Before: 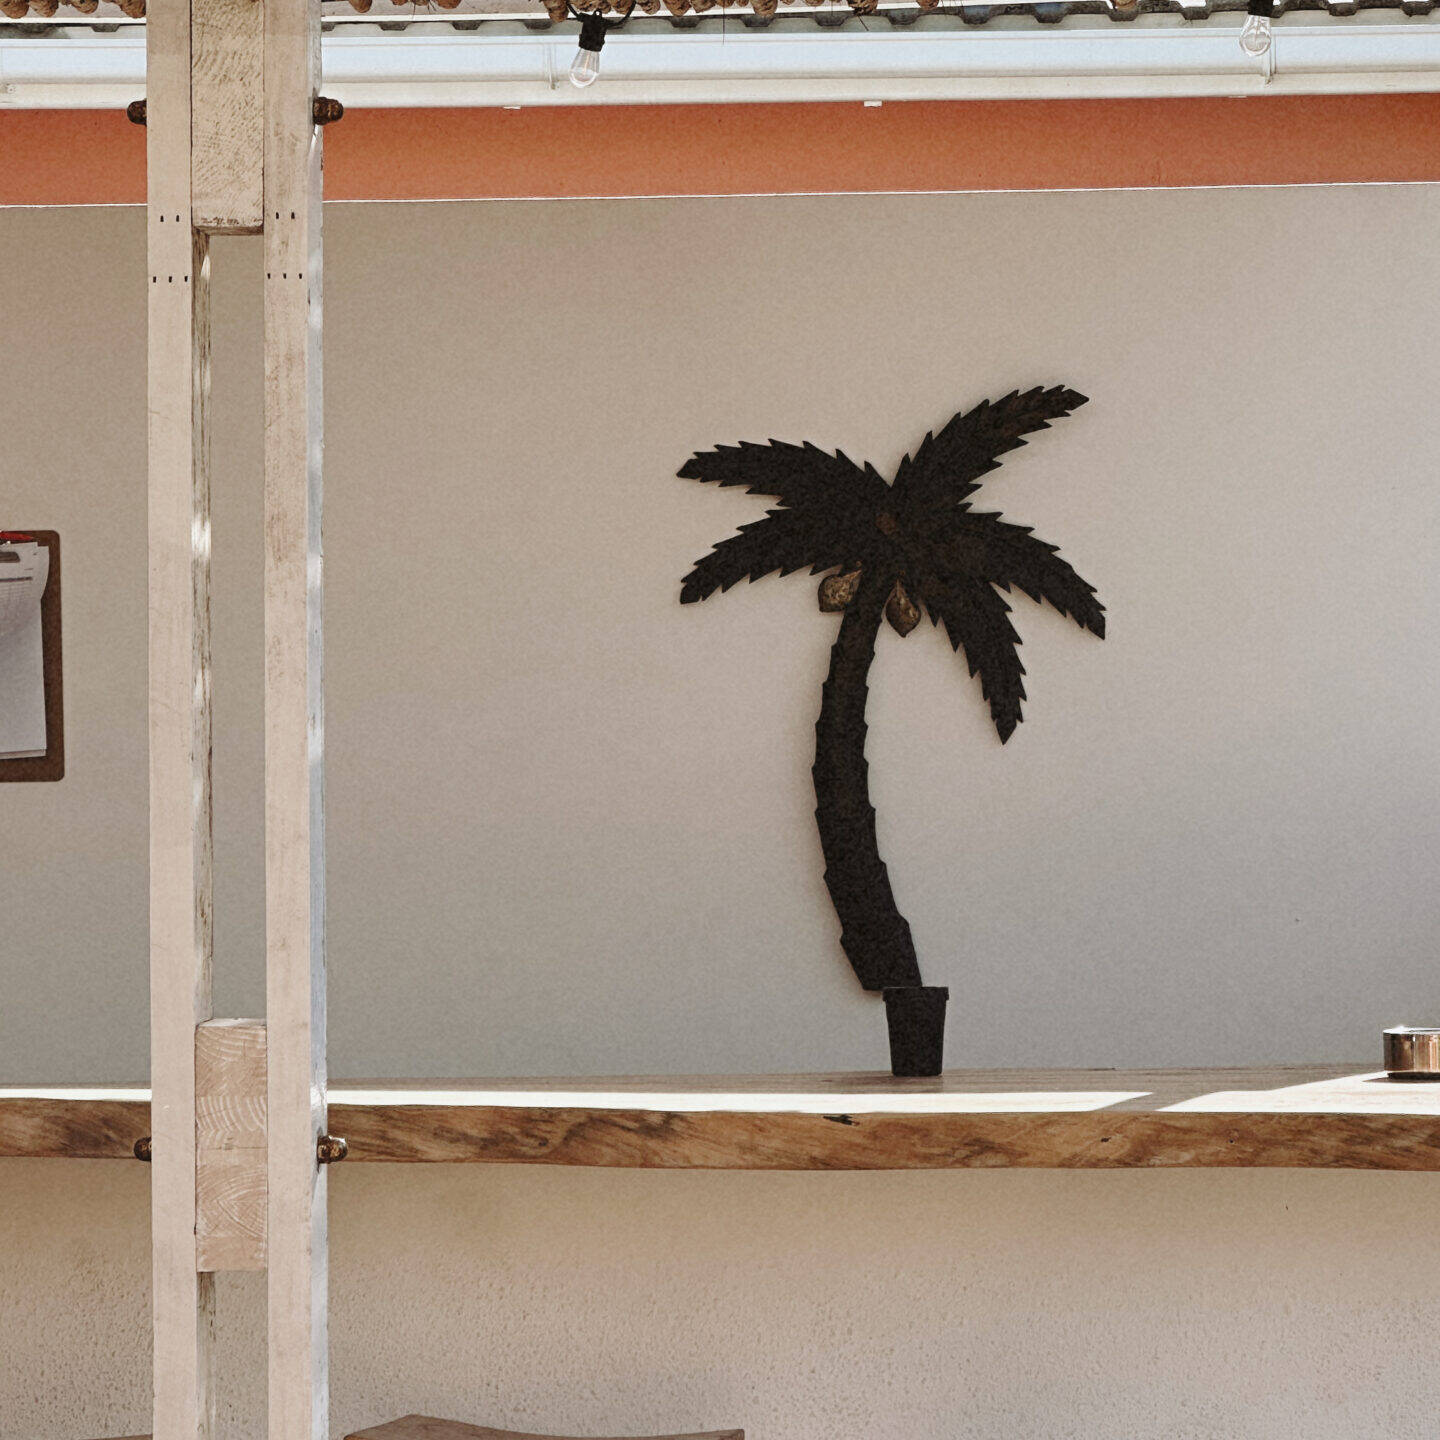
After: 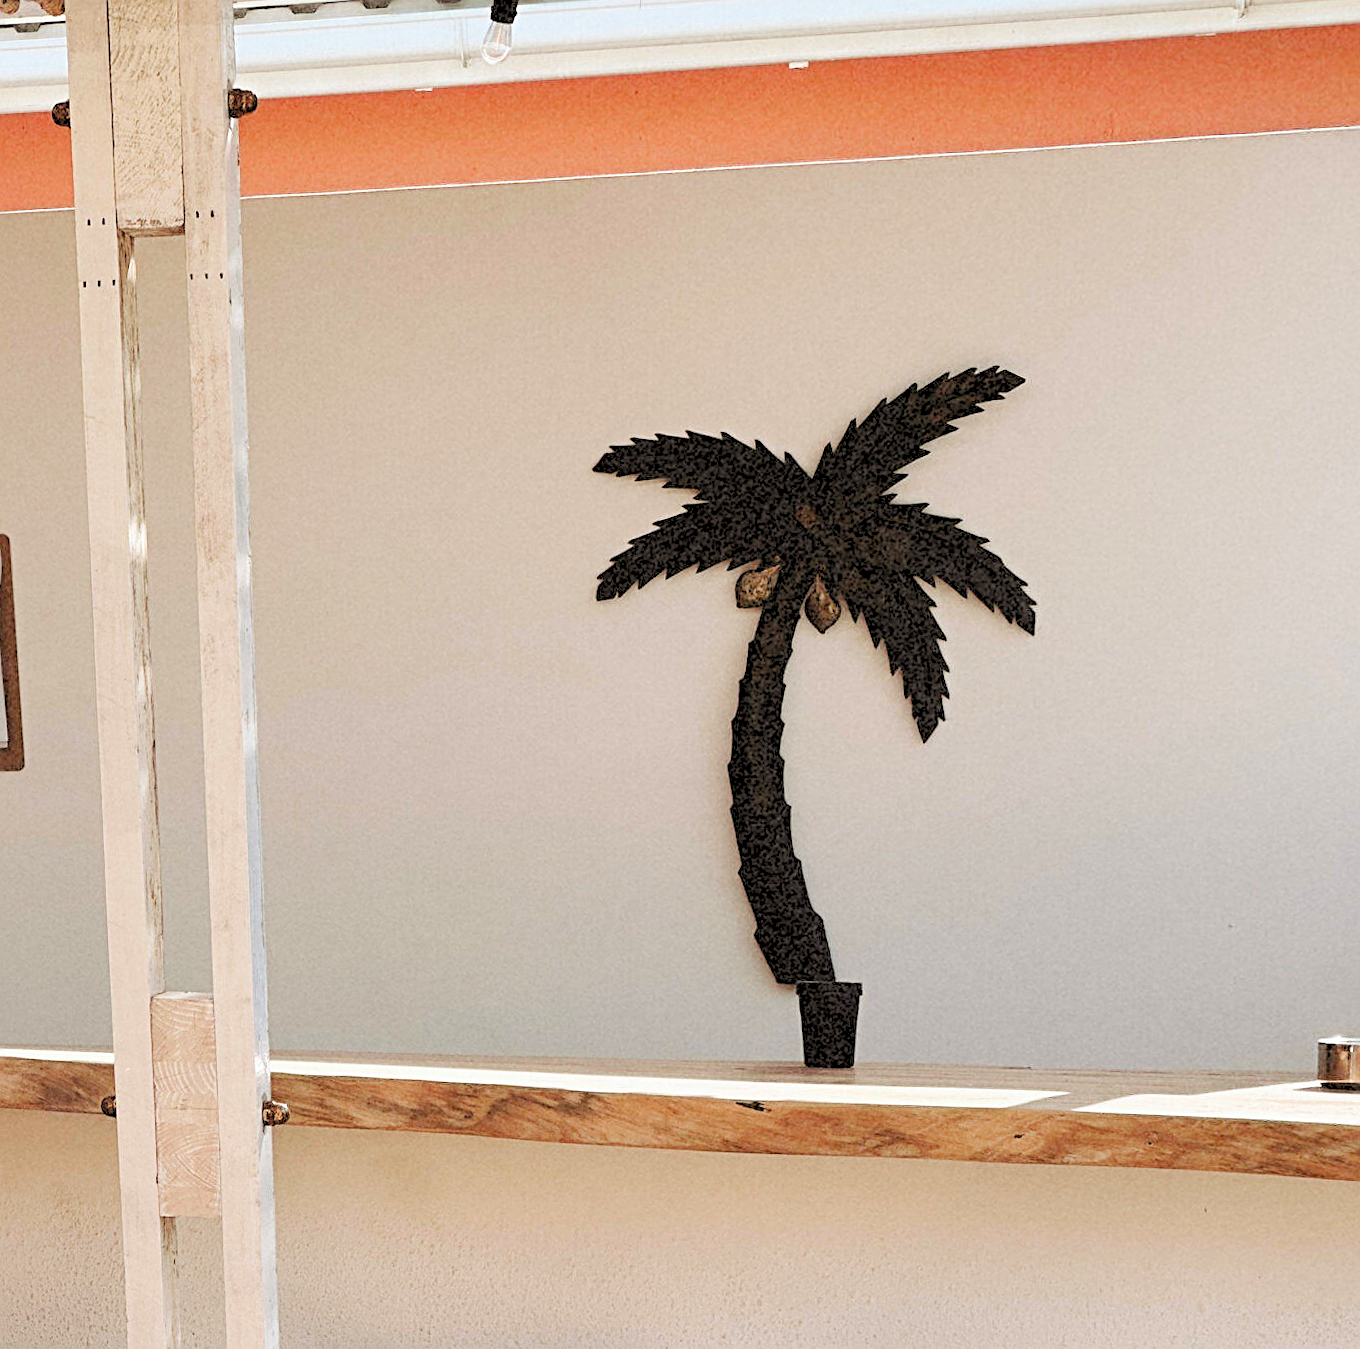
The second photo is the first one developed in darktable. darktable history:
levels: levels [0.072, 0.414, 0.976]
sharpen: on, module defaults
rotate and perspective: rotation 0.062°, lens shift (vertical) 0.115, lens shift (horizontal) -0.133, crop left 0.047, crop right 0.94, crop top 0.061, crop bottom 0.94
